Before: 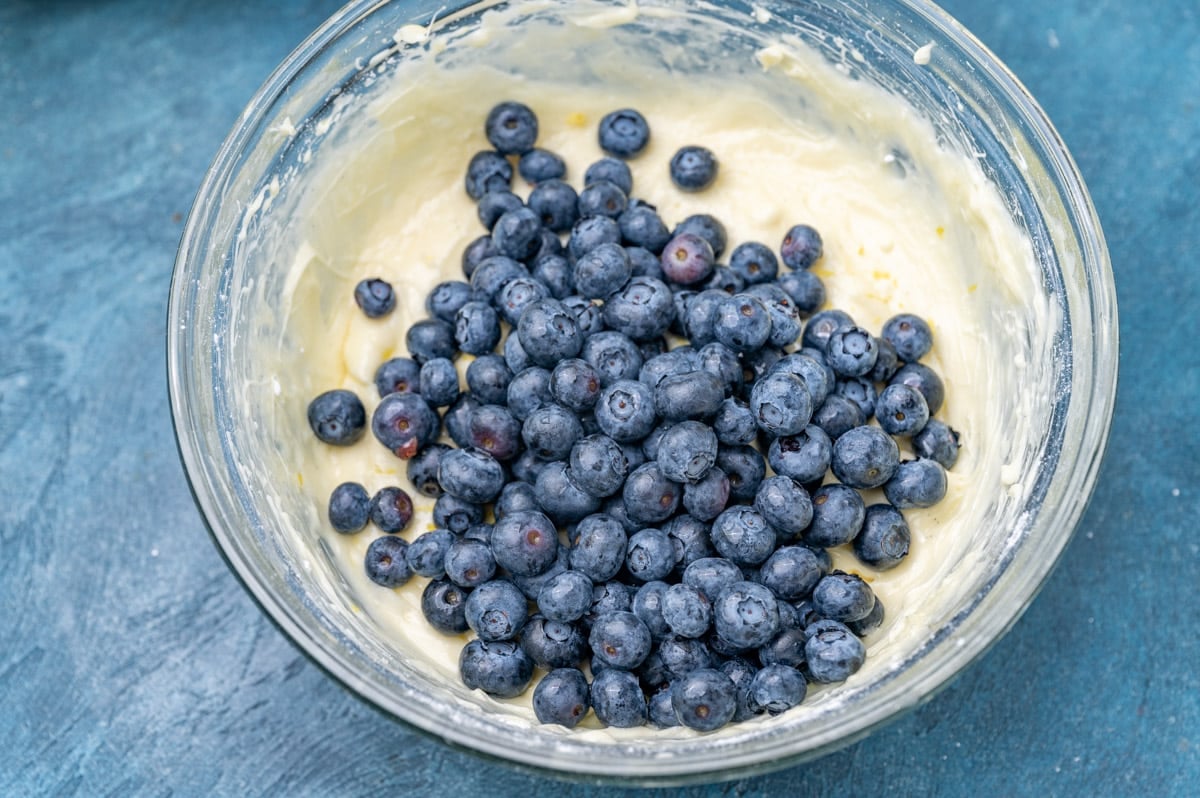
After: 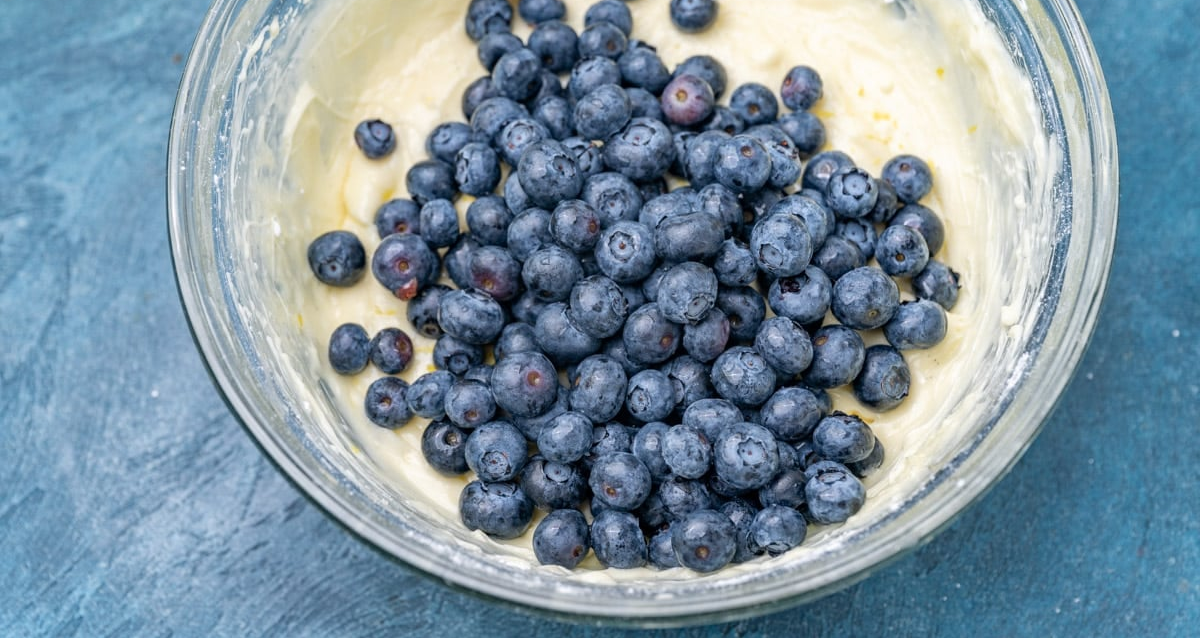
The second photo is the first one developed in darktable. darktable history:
crop and rotate: top 20.012%
